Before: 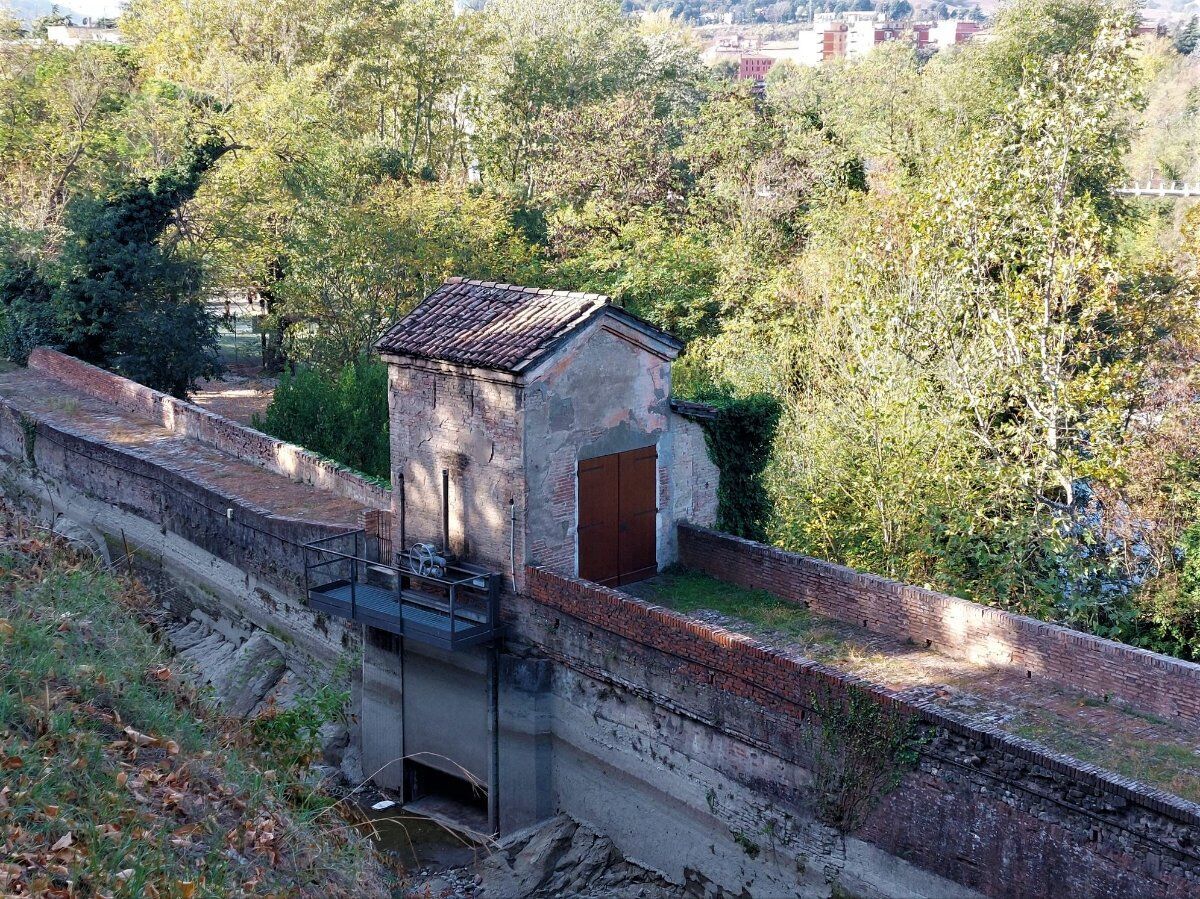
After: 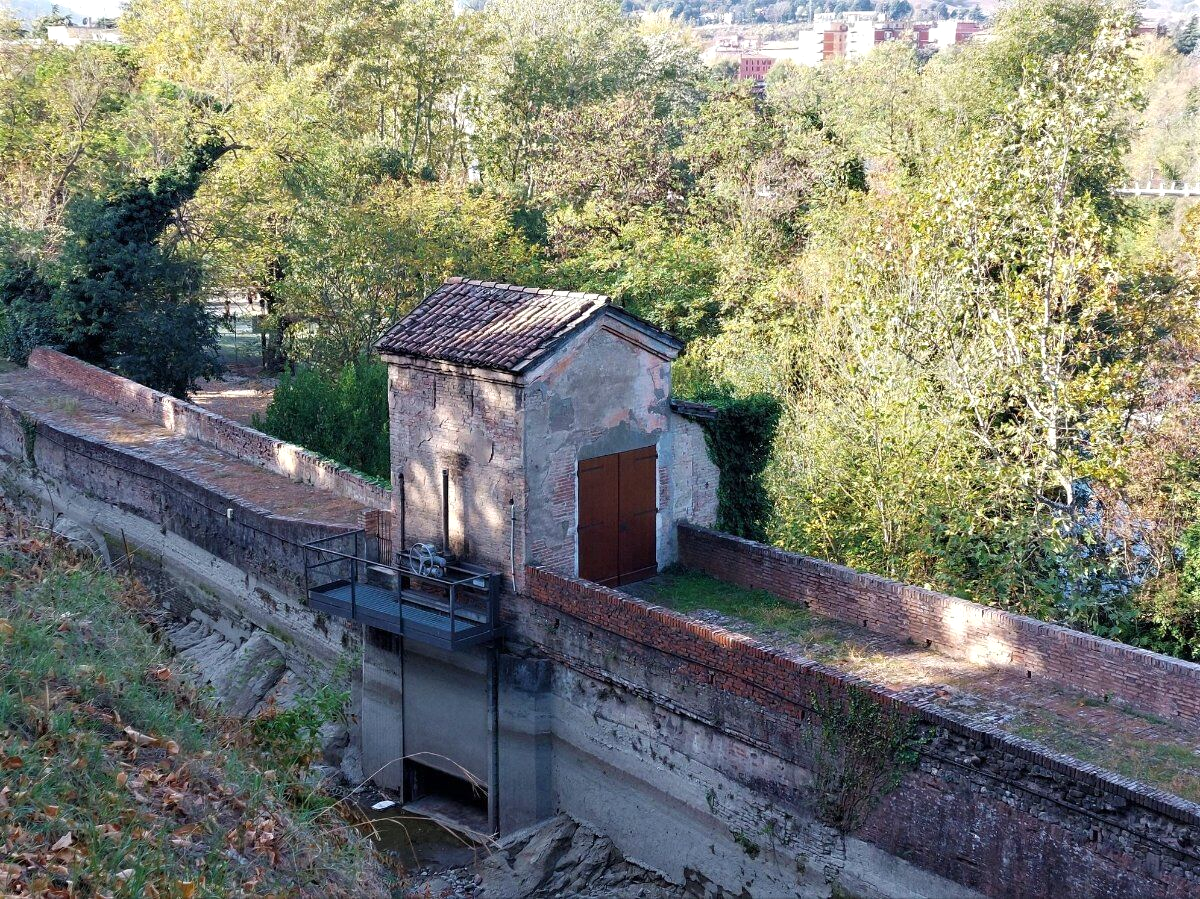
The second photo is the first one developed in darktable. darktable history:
exposure: exposure 0.129 EV, compensate highlight preservation false
